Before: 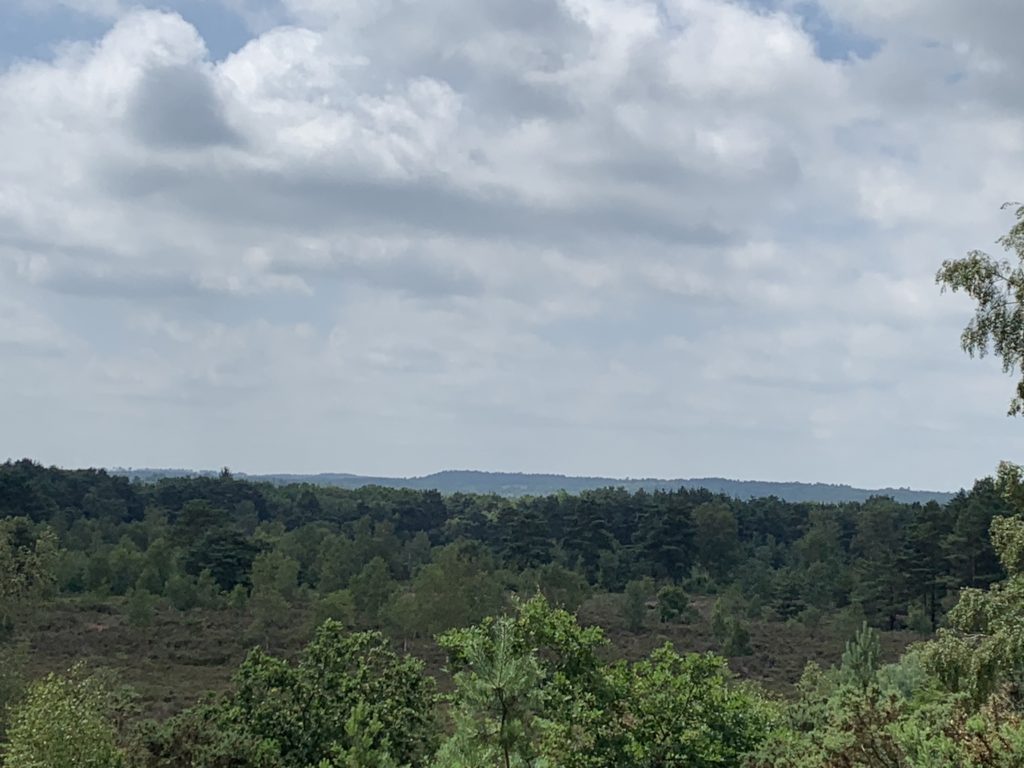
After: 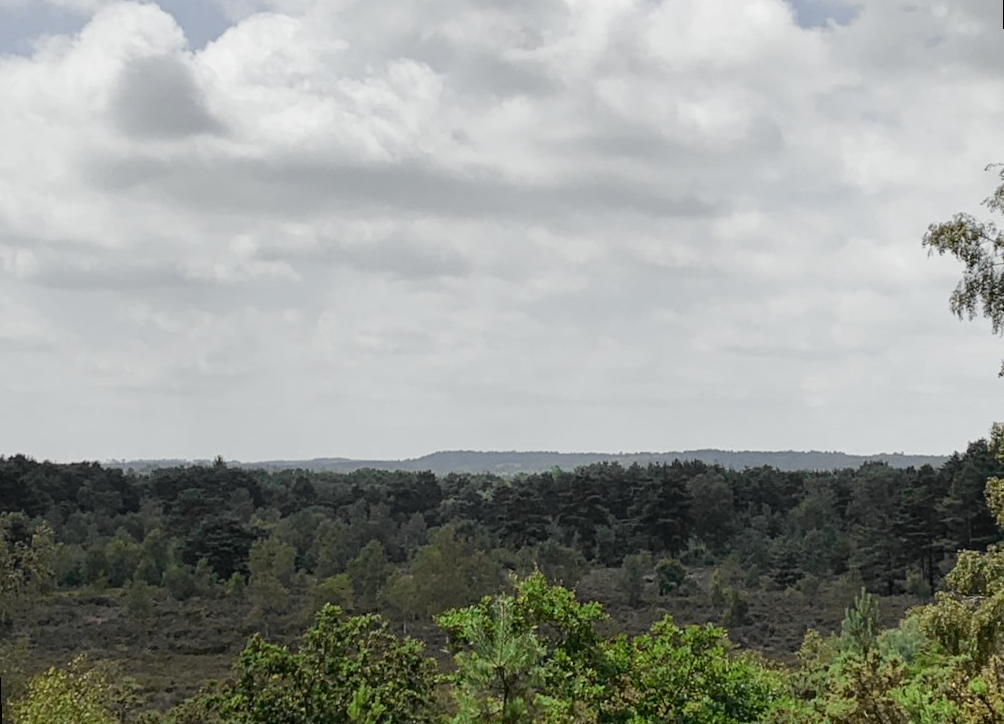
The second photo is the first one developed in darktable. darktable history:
tone curve: curves: ch0 [(0, 0.008) (0.107, 0.083) (0.283, 0.287) (0.461, 0.498) (0.64, 0.691) (0.822, 0.869) (0.998, 0.978)]; ch1 [(0, 0) (0.323, 0.339) (0.438, 0.422) (0.473, 0.487) (0.502, 0.502) (0.527, 0.53) (0.561, 0.583) (0.608, 0.629) (0.669, 0.704) (0.859, 0.899) (1, 1)]; ch2 [(0, 0) (0.33, 0.347) (0.421, 0.456) (0.473, 0.498) (0.502, 0.504) (0.522, 0.524) (0.549, 0.567) (0.585, 0.627) (0.676, 0.724) (1, 1)], color space Lab, independent channels, preserve colors none
rotate and perspective: rotation -2°, crop left 0.022, crop right 0.978, crop top 0.049, crop bottom 0.951
white balance: emerald 1
